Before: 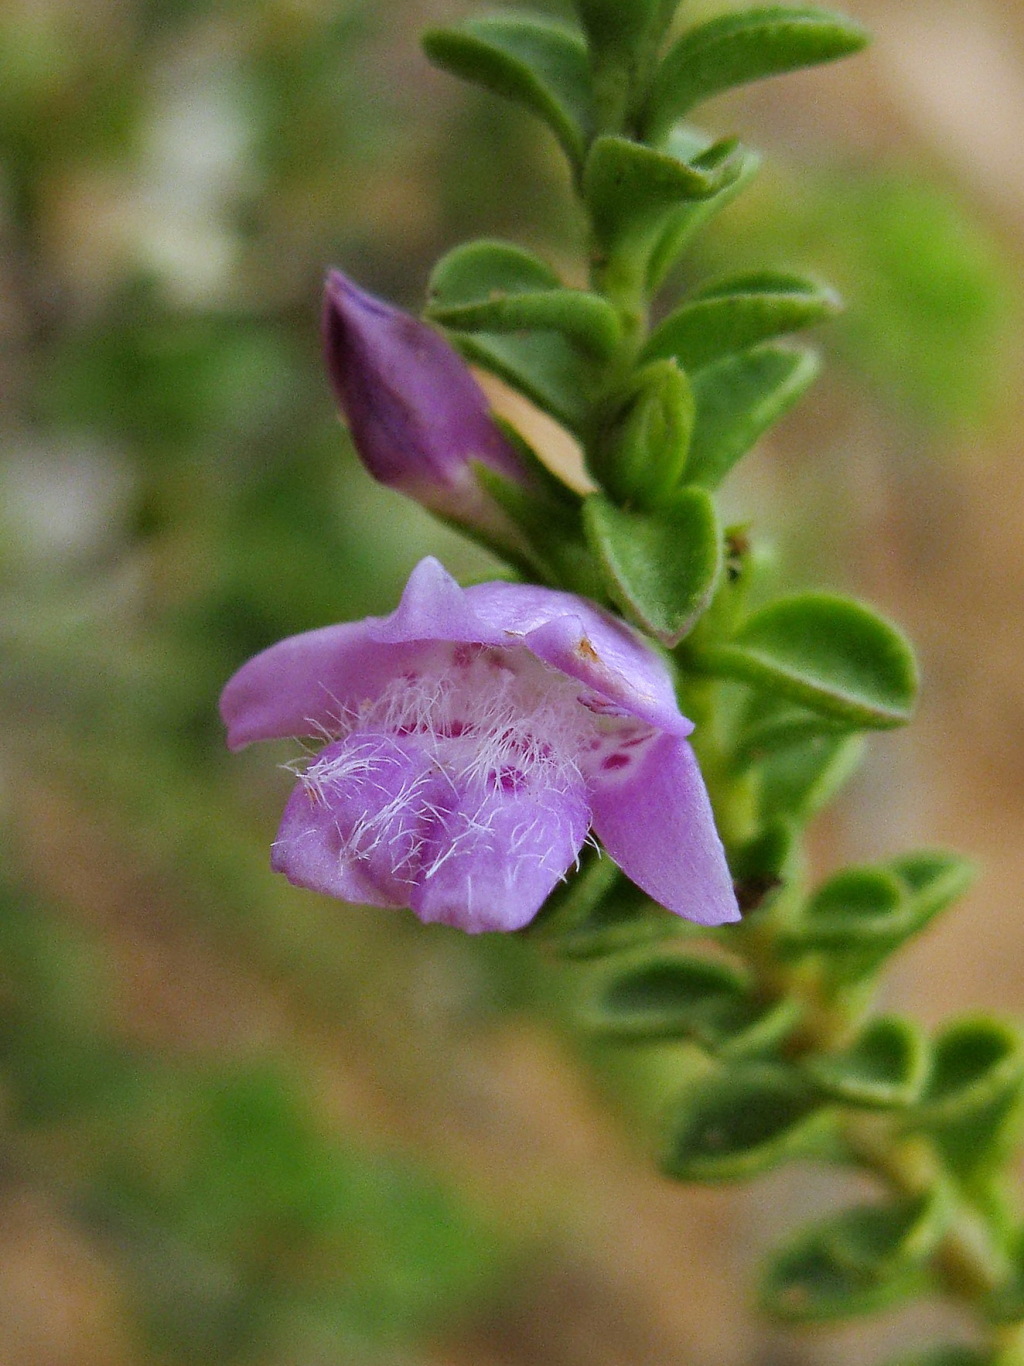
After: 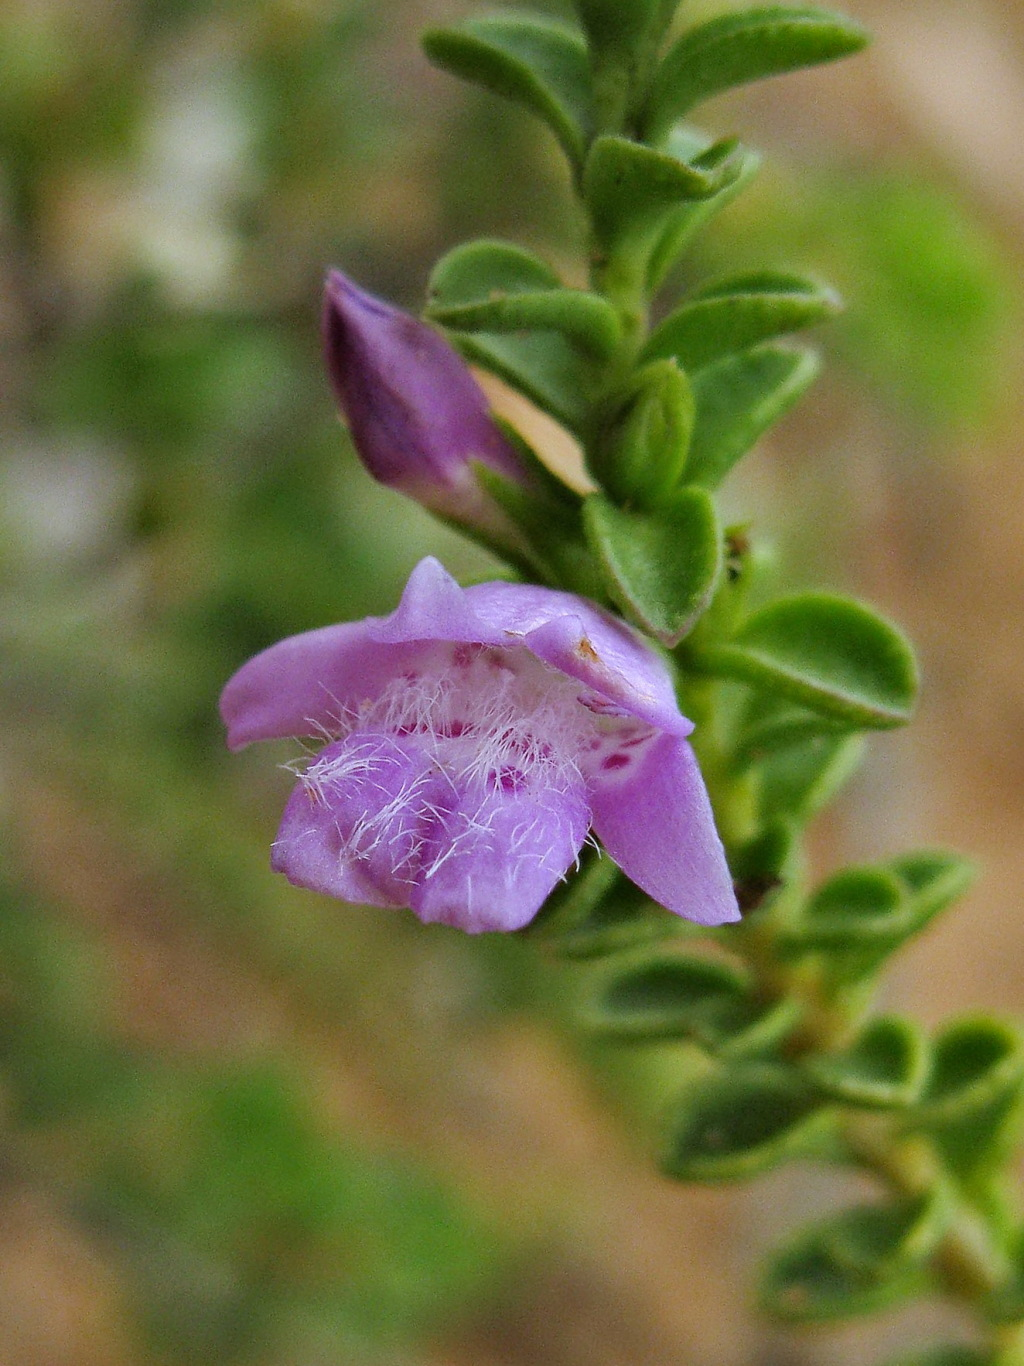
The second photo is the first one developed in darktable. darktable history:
shadows and highlights: radius 100.24, shadows 50.34, highlights -65.02, soften with gaussian
